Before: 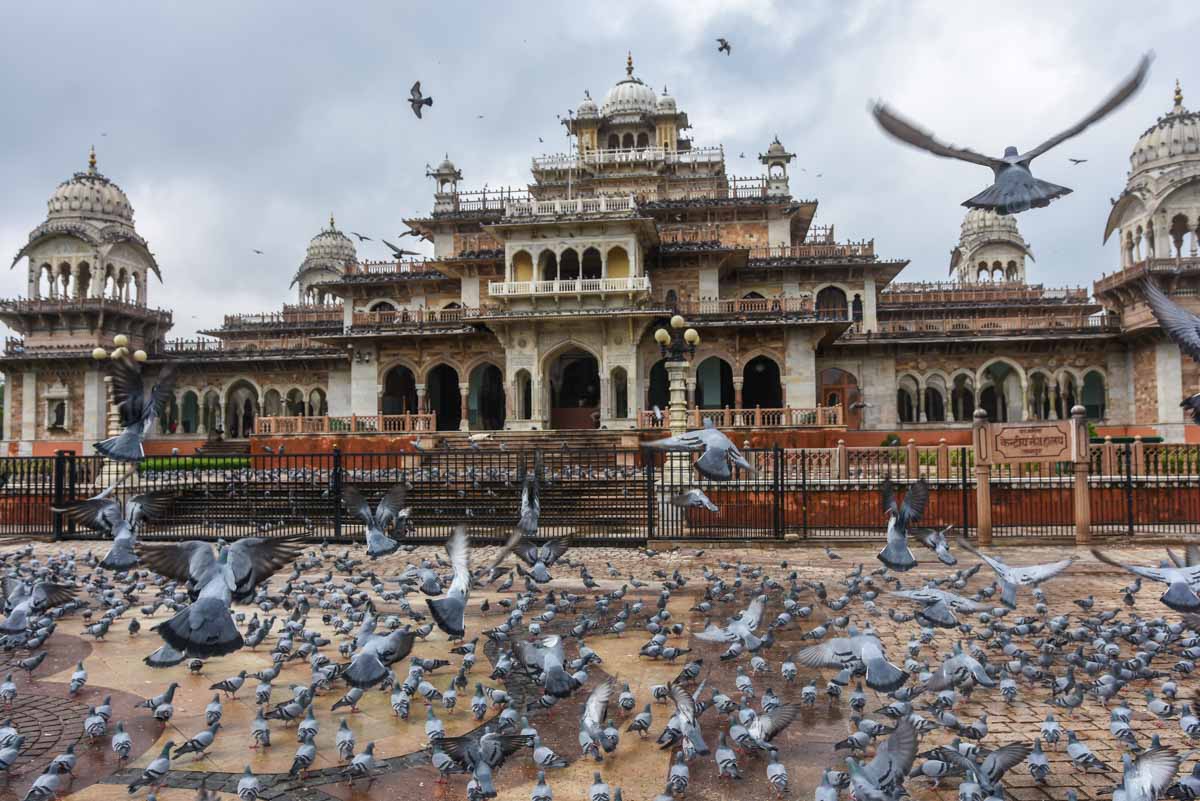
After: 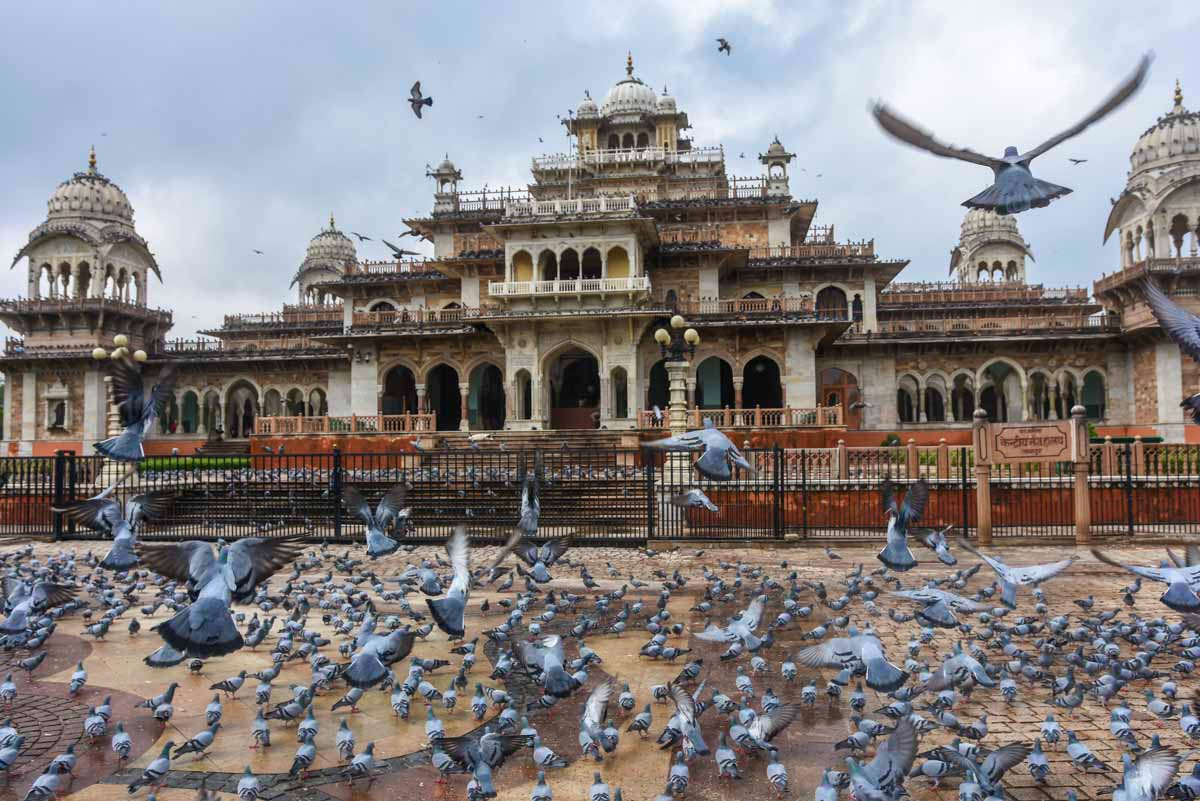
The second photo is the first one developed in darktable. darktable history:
color zones: curves: ch1 [(0.25, 0.5) (0.747, 0.71)]
